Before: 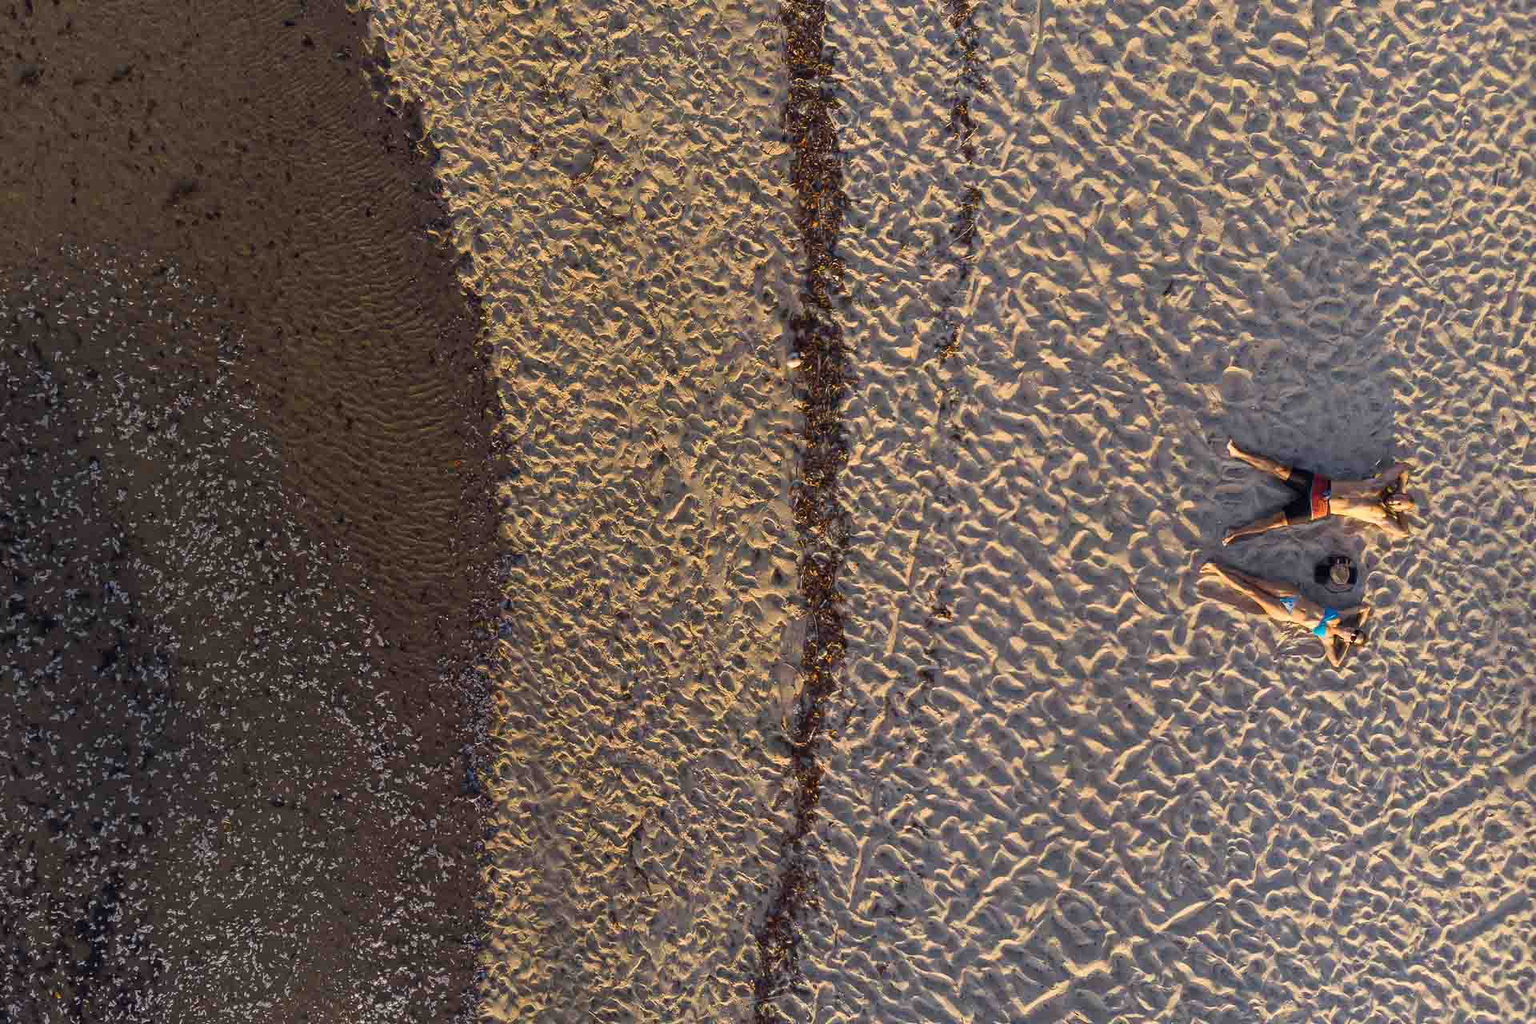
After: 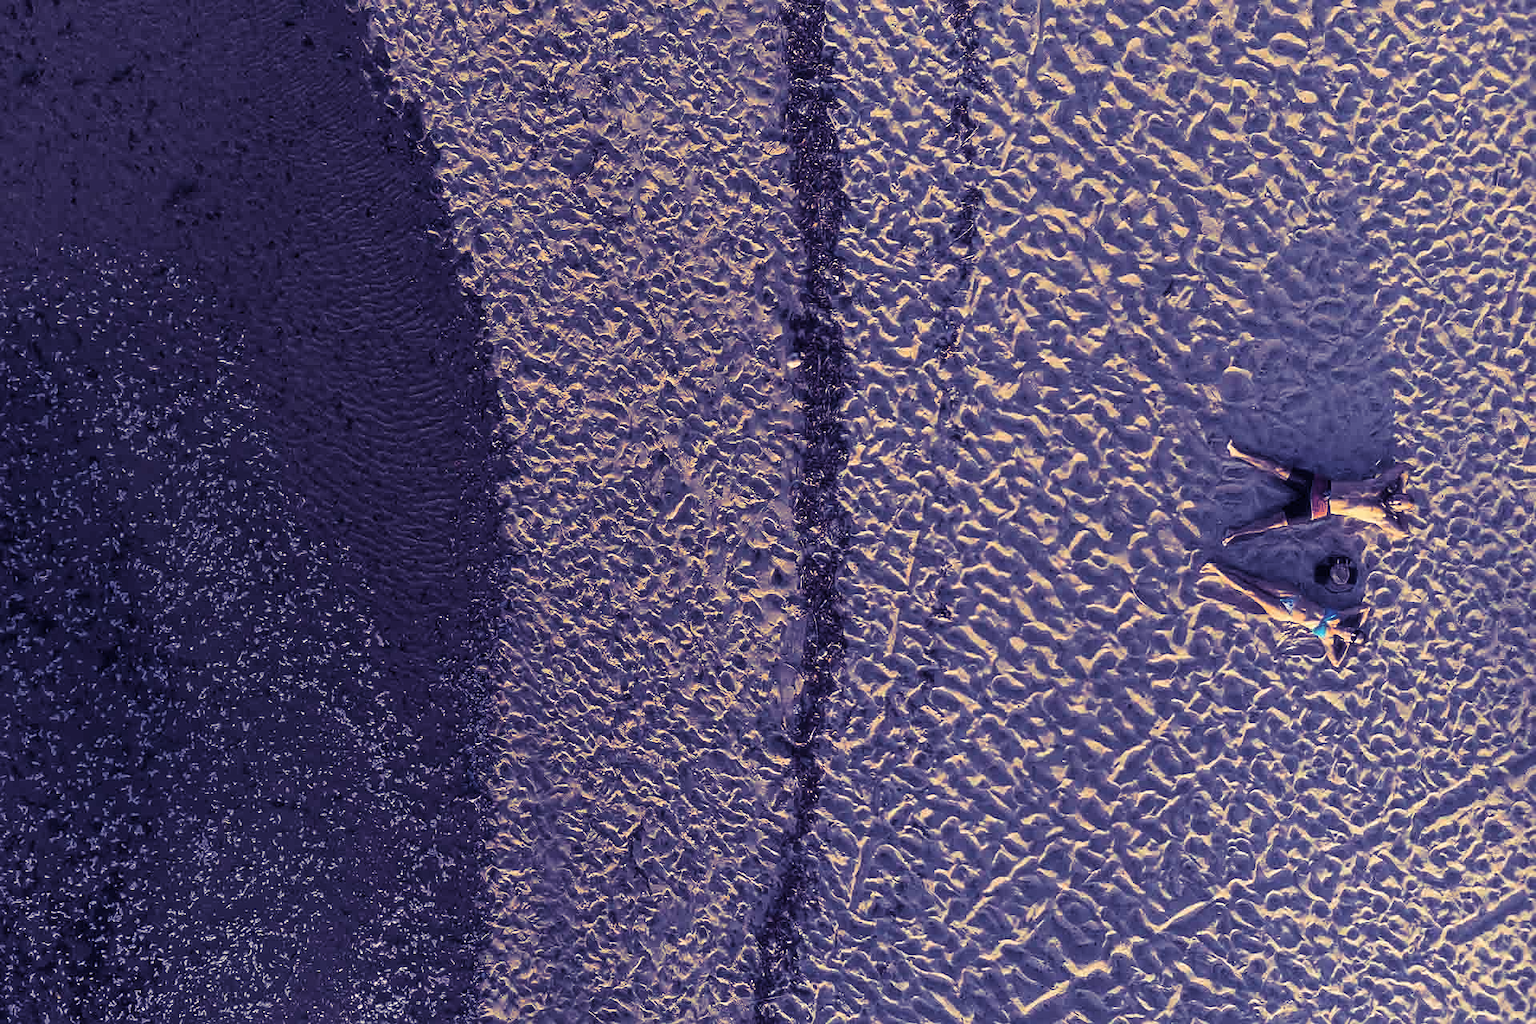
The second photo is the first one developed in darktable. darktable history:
split-toning: shadows › hue 242.67°, shadows › saturation 0.733, highlights › hue 45.33°, highlights › saturation 0.667, balance -53.304, compress 21.15%
sharpen: on, module defaults
soften: size 10%, saturation 50%, brightness 0.2 EV, mix 10%
tone equalizer: on, module defaults
